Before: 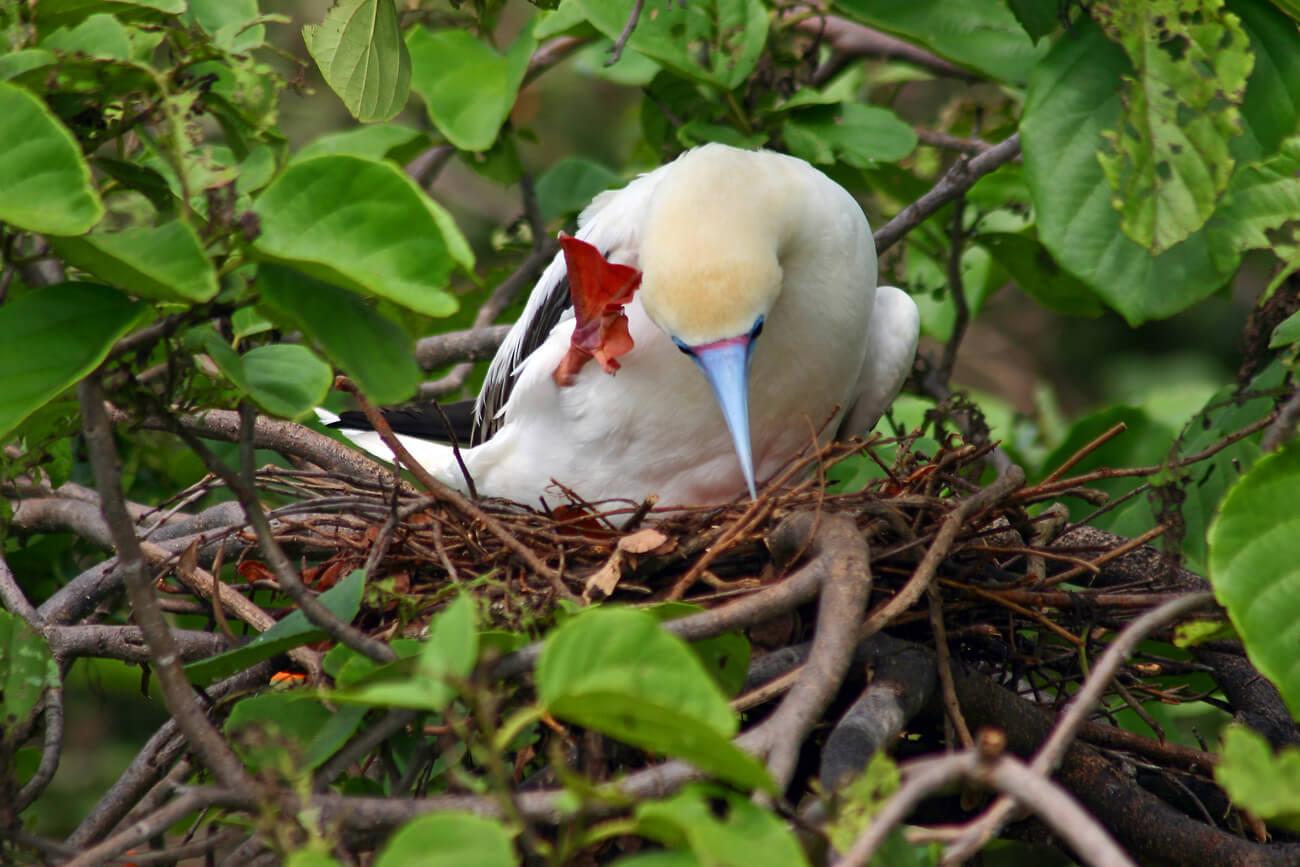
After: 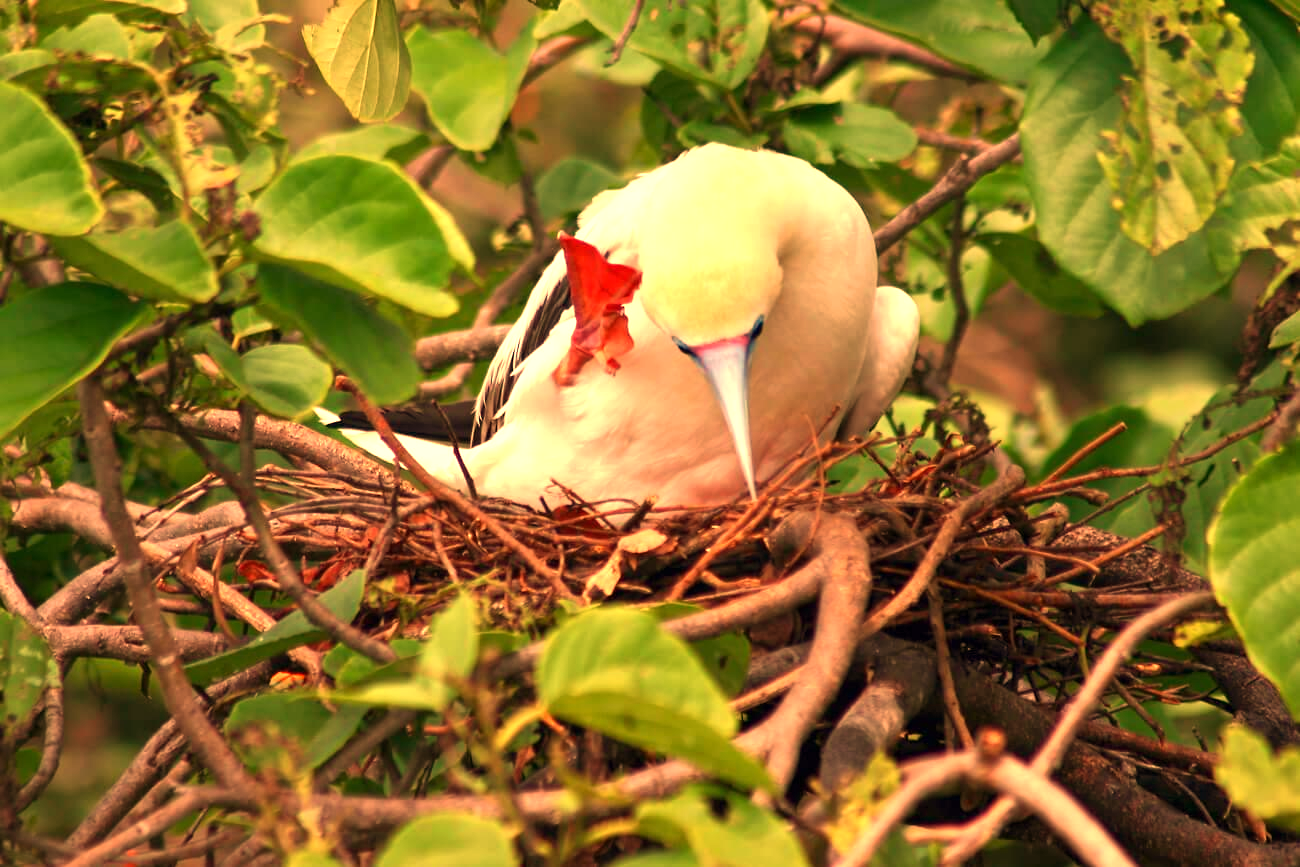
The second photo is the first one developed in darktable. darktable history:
exposure: exposure 0.661 EV, compensate highlight preservation false
velvia: on, module defaults
white balance: red 1.467, blue 0.684
